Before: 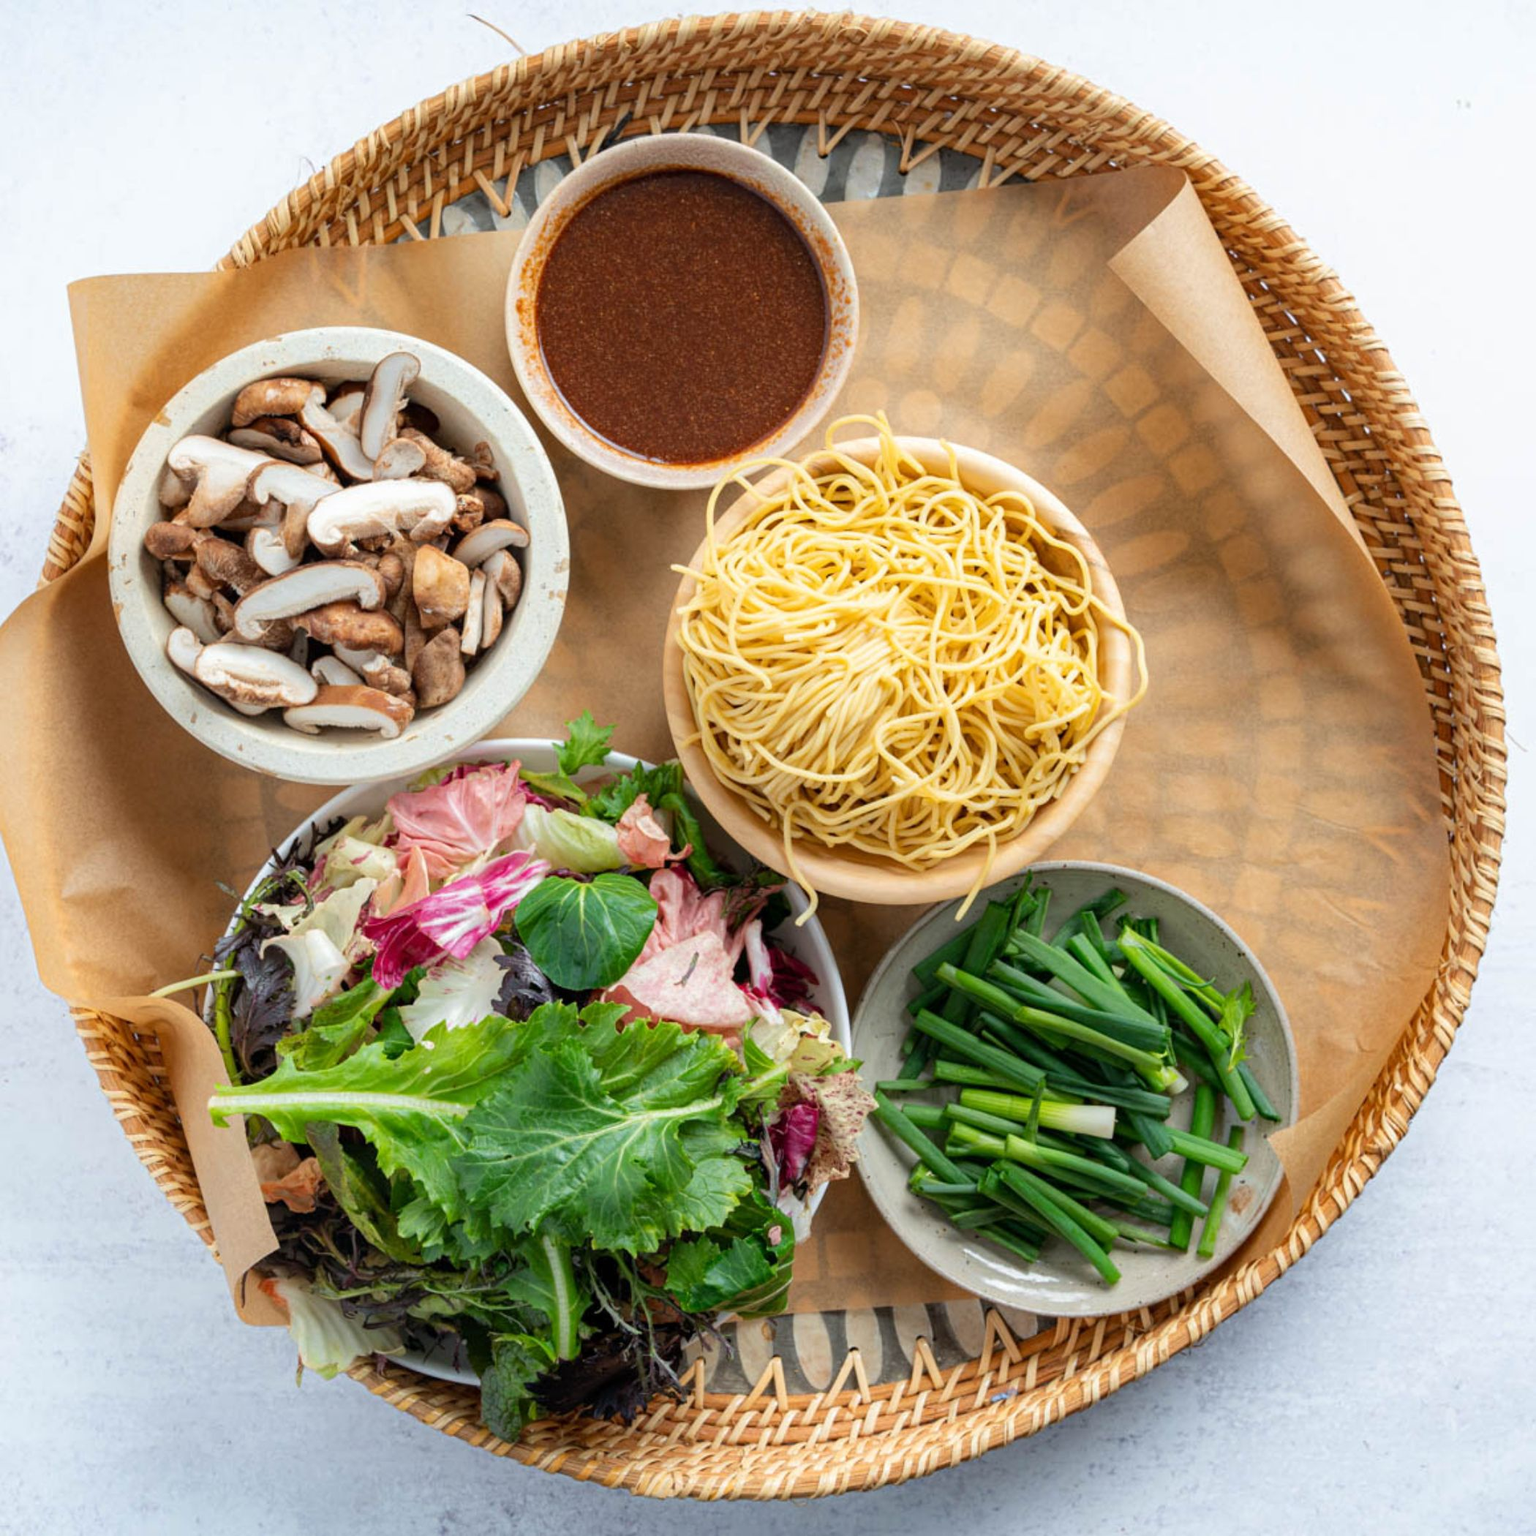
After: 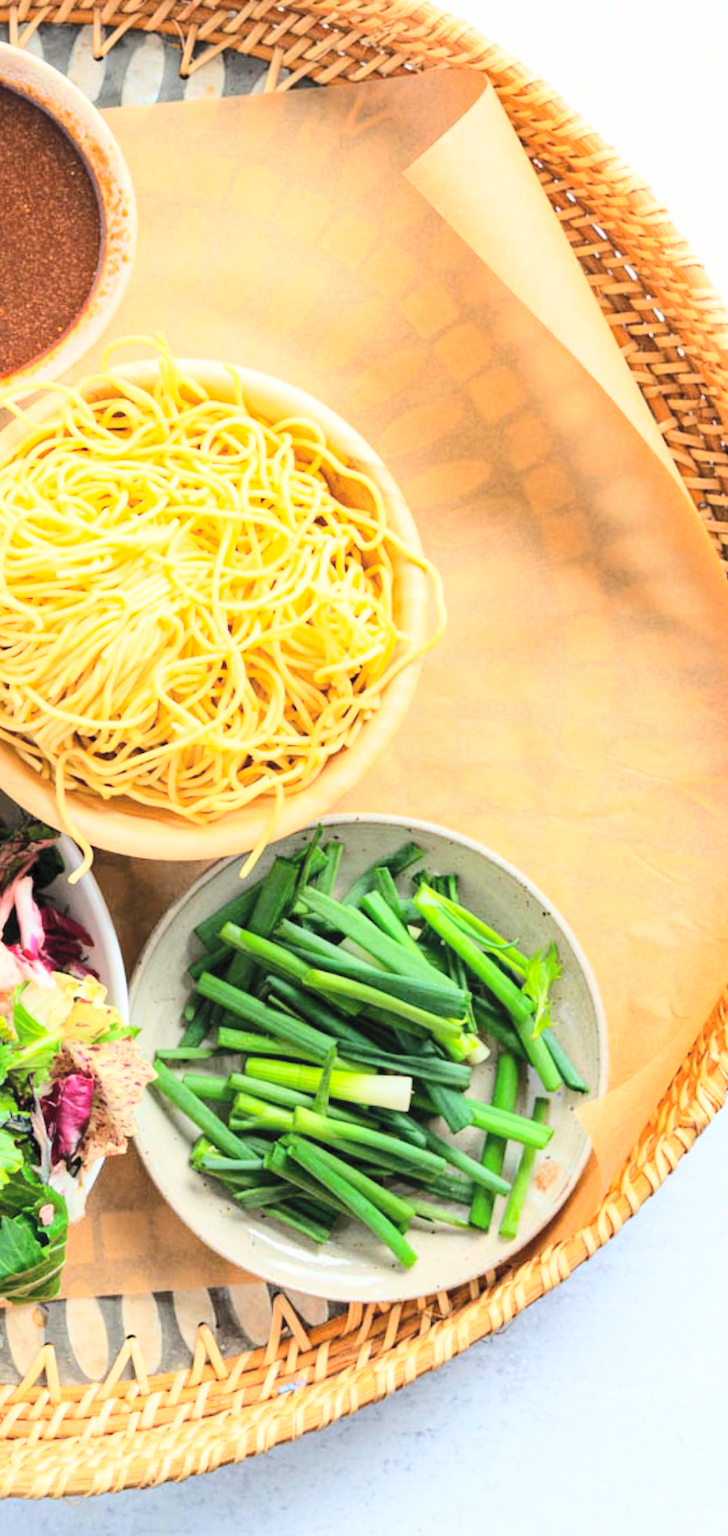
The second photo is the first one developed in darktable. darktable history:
base curve: curves: ch0 [(0, 0) (0.028, 0.03) (0.121, 0.232) (0.46, 0.748) (0.859, 0.968) (1, 1)]
contrast brightness saturation: contrast 0.1, brightness 0.3, saturation 0.14
white balance: red 1.009, blue 0.985
crop: left 47.628%, top 6.643%, right 7.874%
